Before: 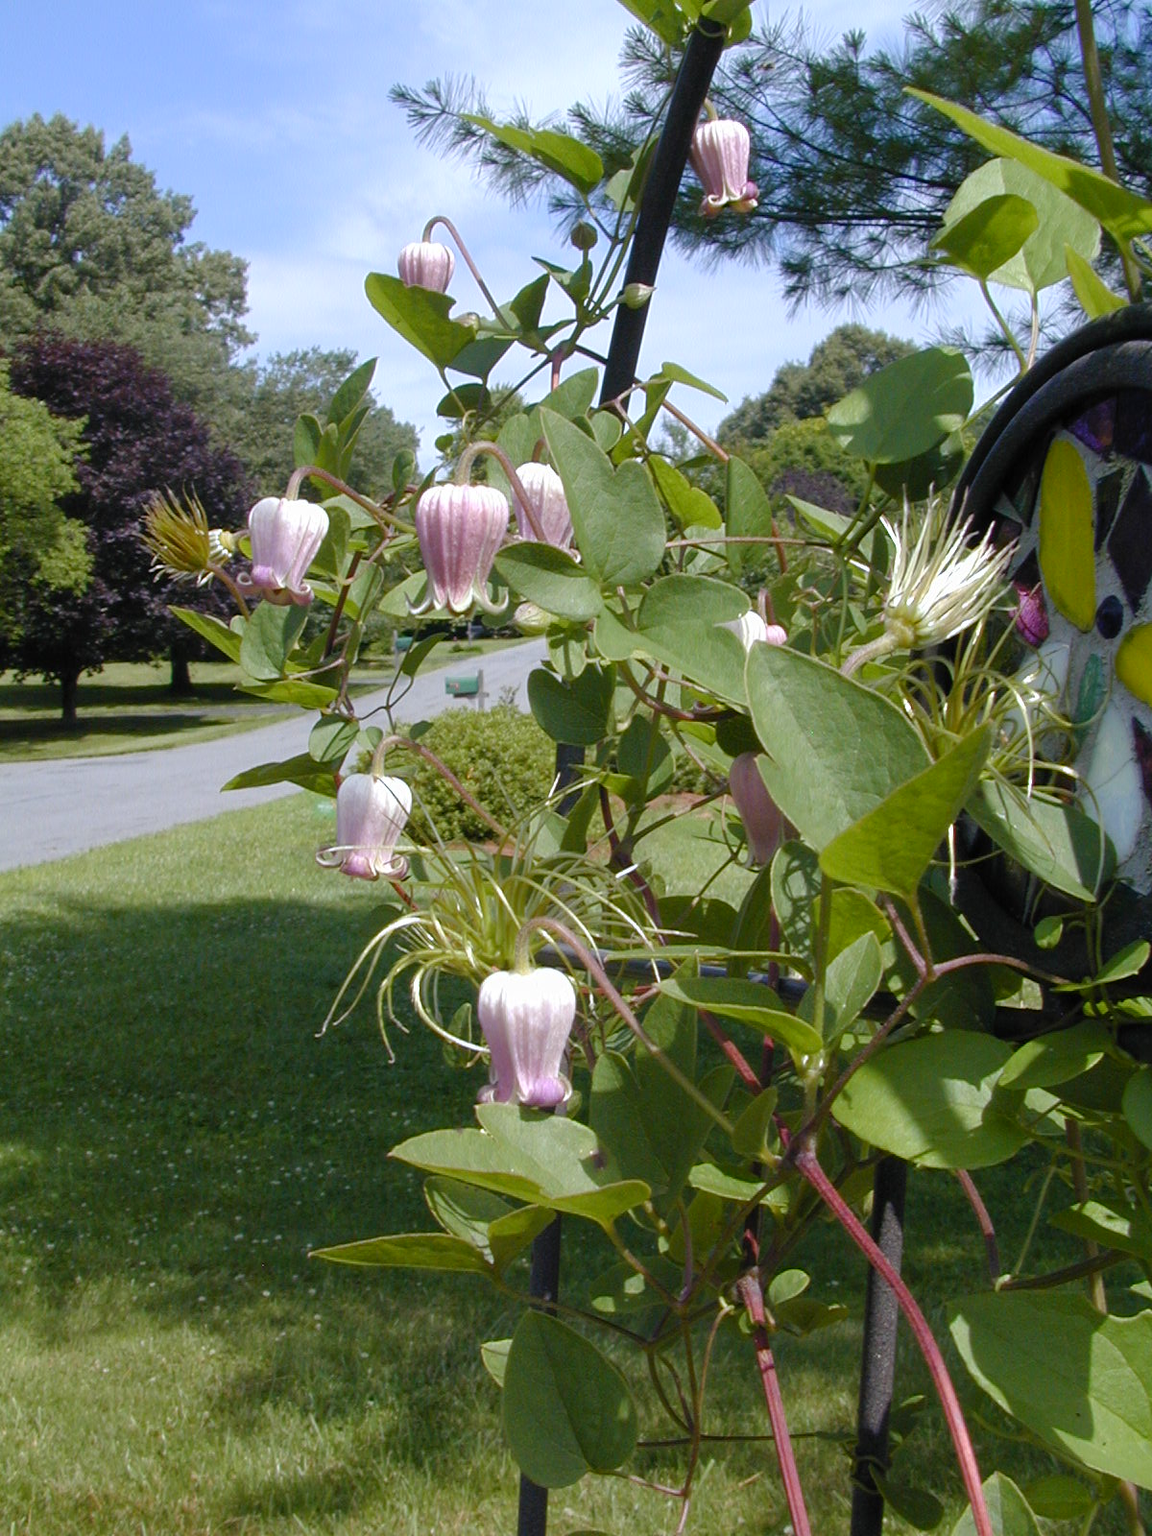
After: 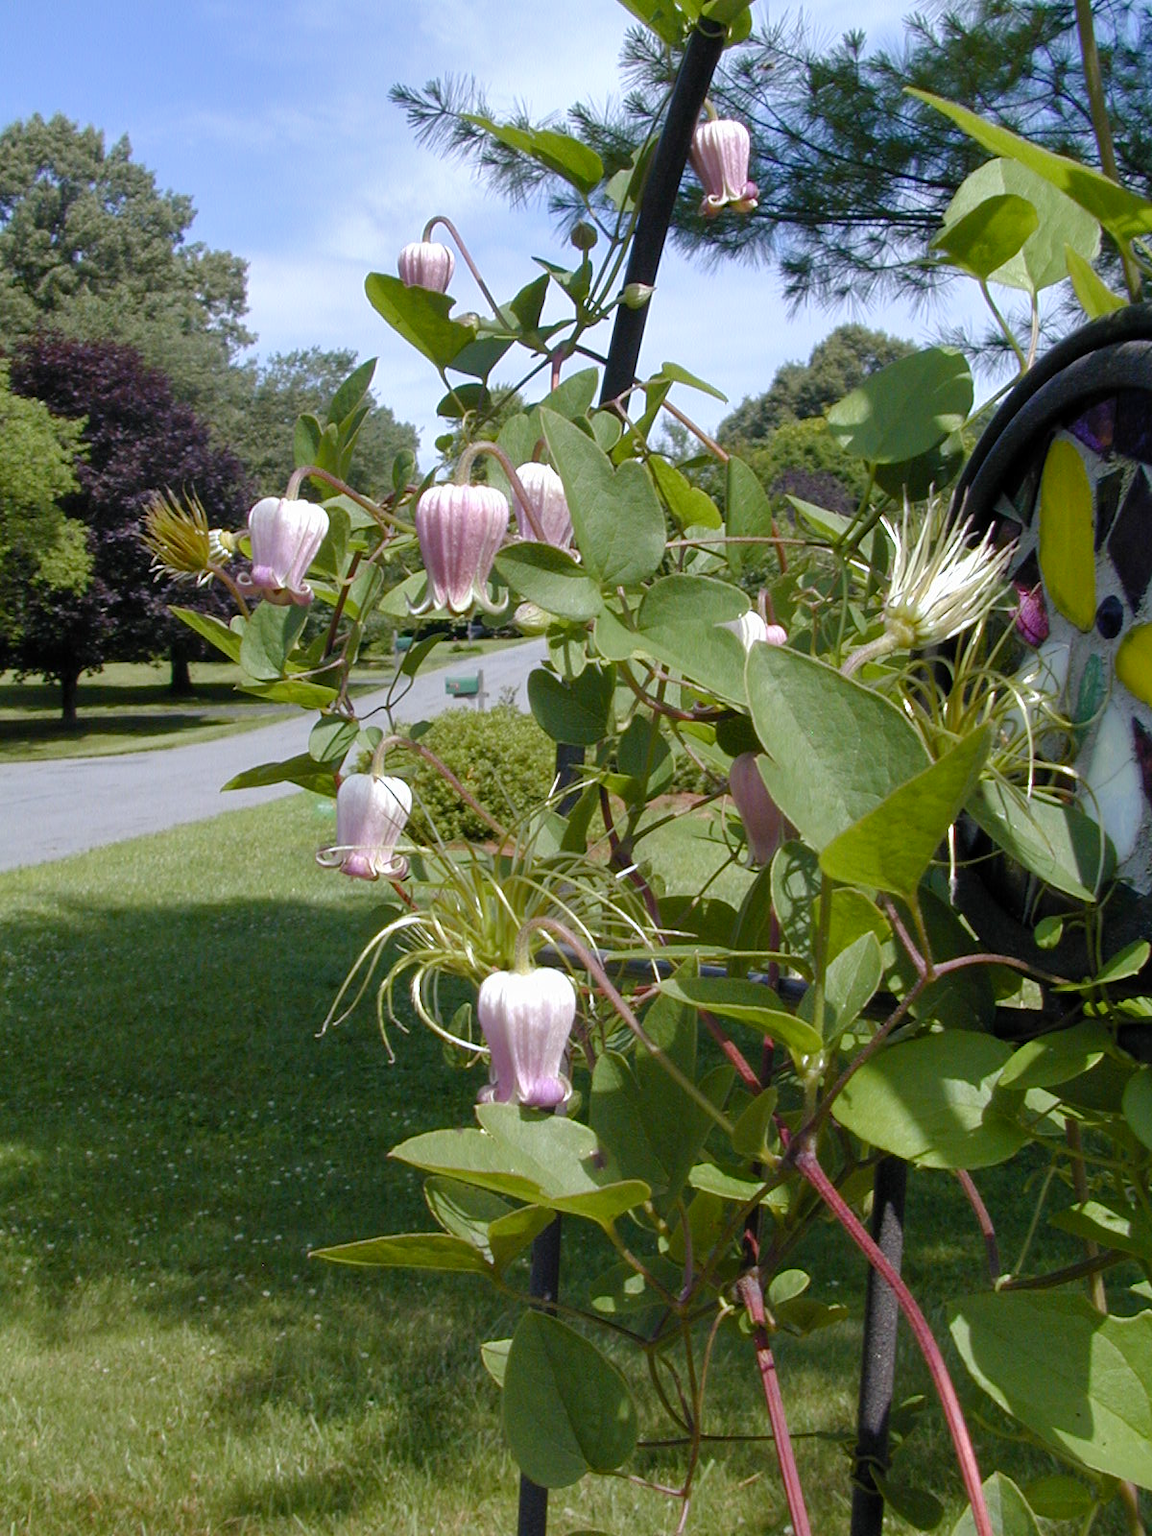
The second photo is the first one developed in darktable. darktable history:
shadows and highlights: shadows 20.91, highlights -35.45, soften with gaussian
exposure: black level correction 0.002, compensate highlight preservation false
